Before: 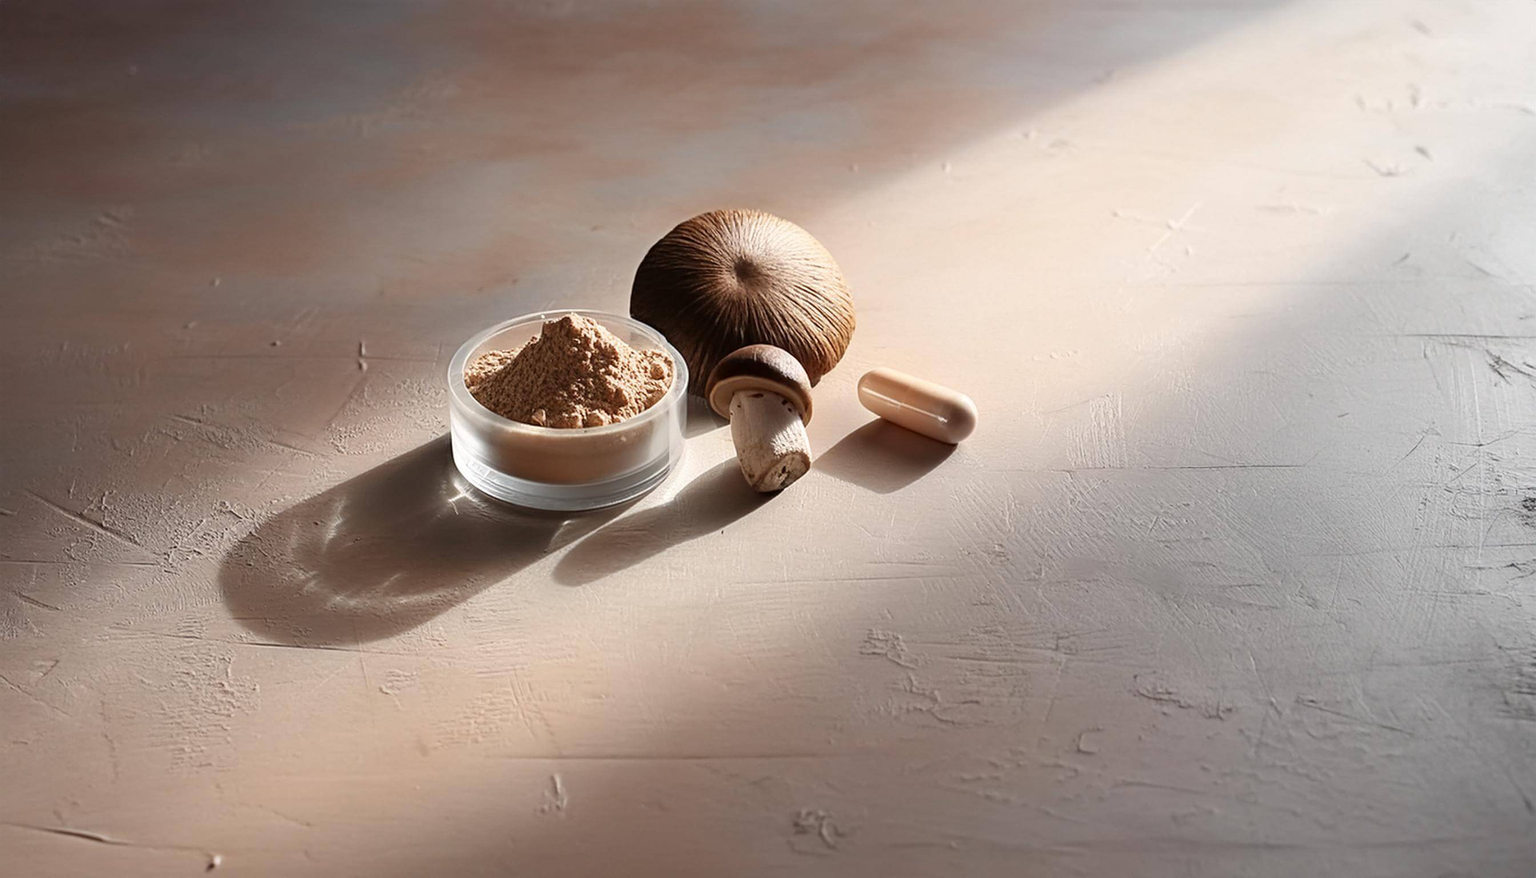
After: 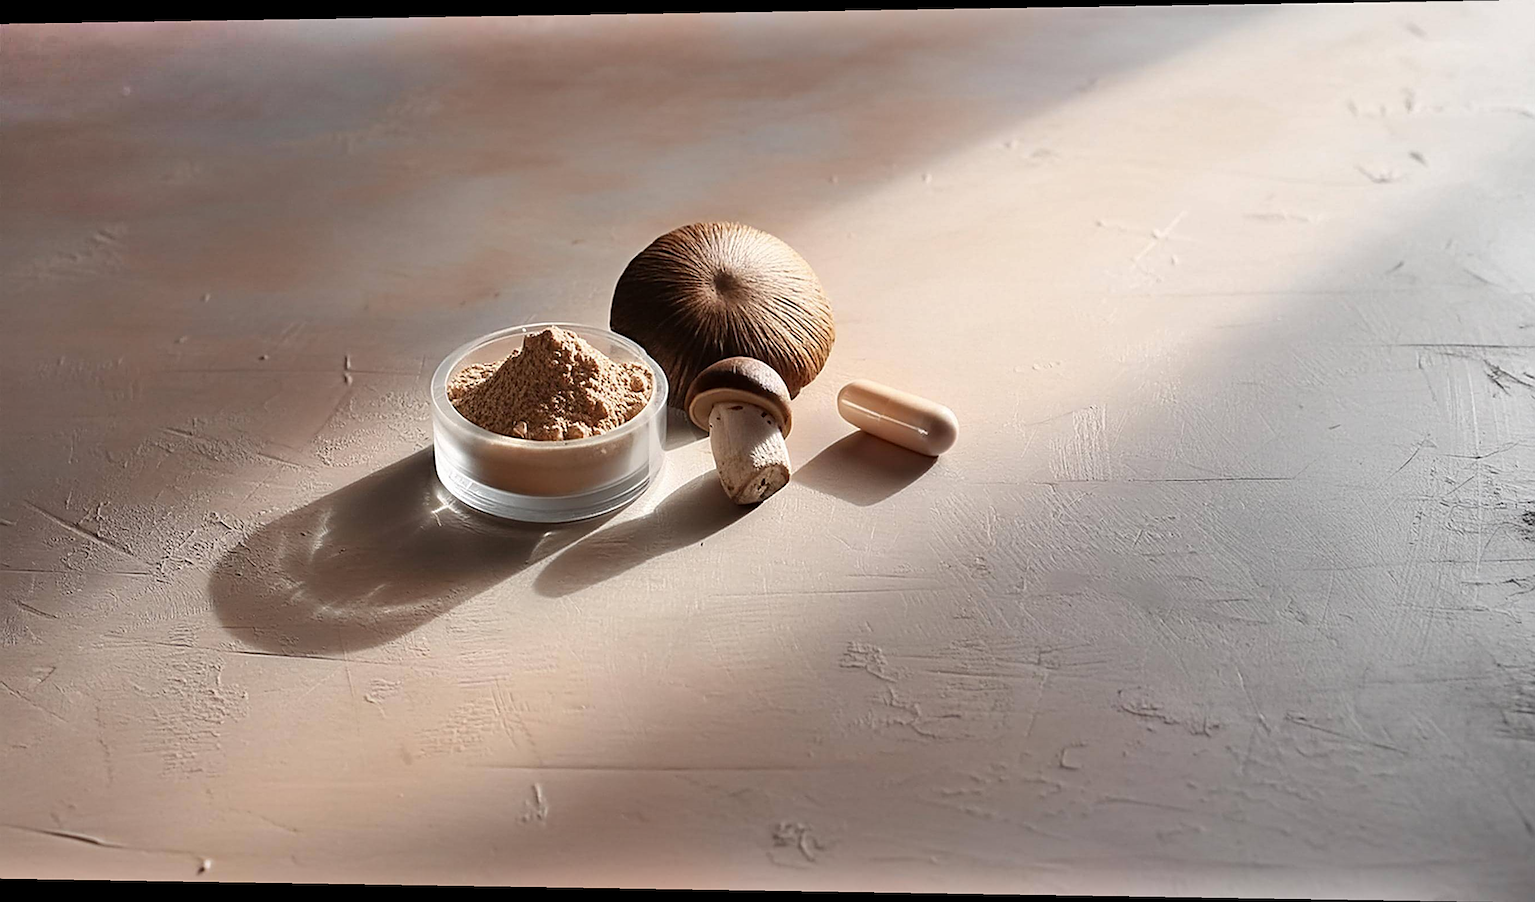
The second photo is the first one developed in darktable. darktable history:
shadows and highlights: shadows 75, highlights -25, soften with gaussian
rotate and perspective: lens shift (horizontal) -0.055, automatic cropping off
sharpen: on, module defaults
